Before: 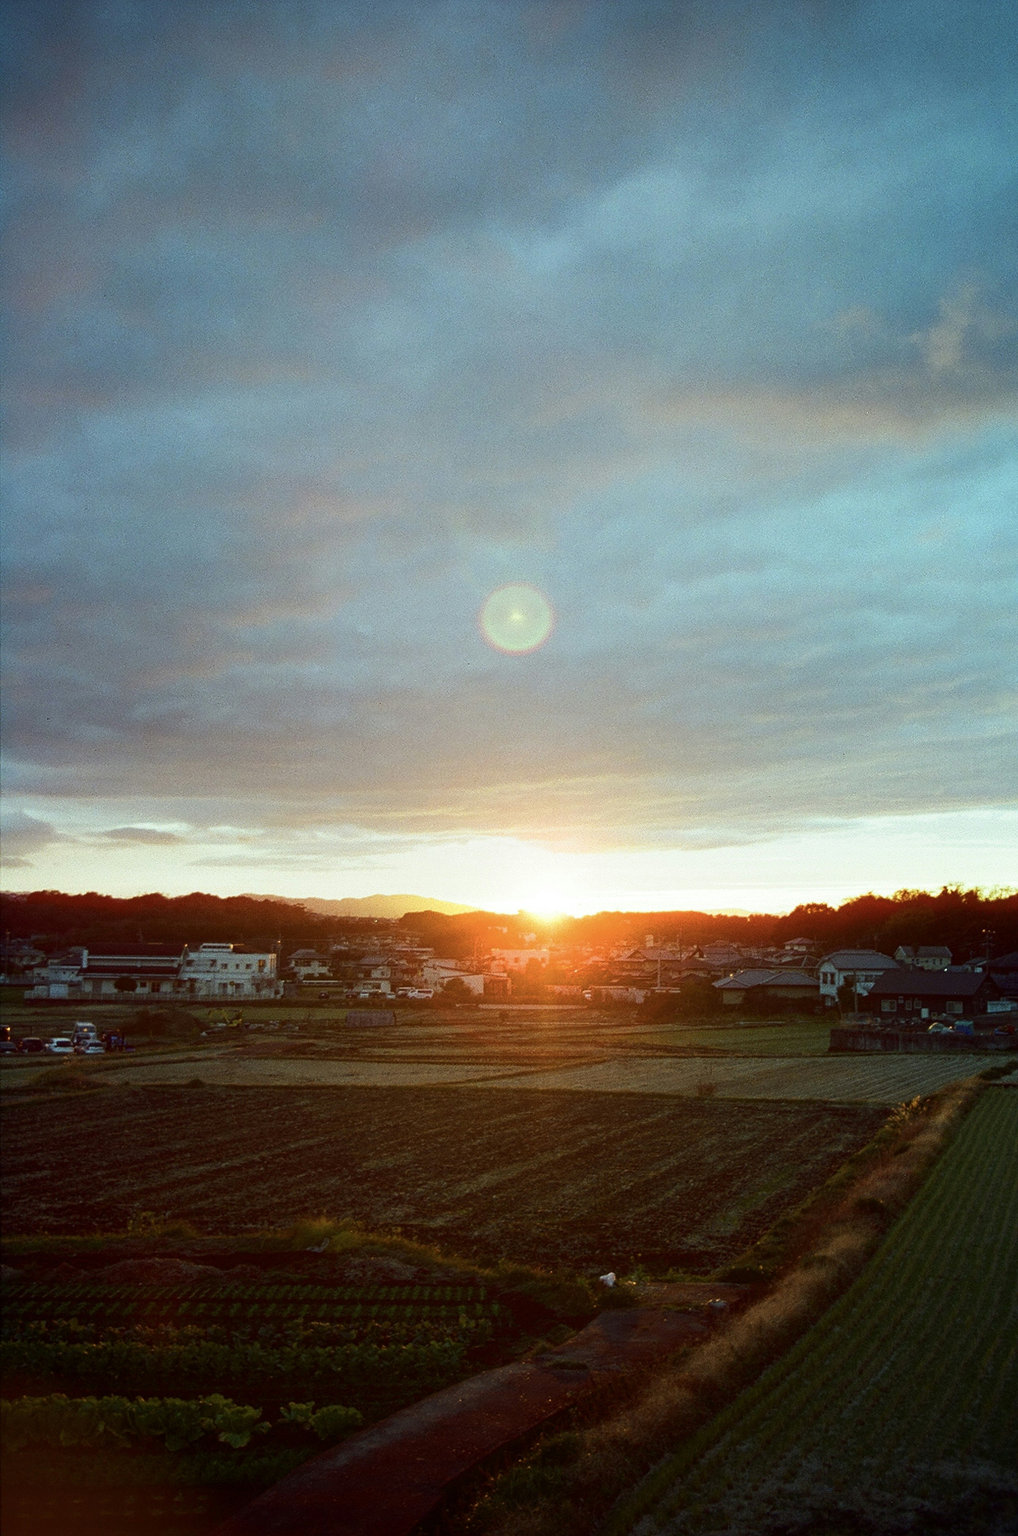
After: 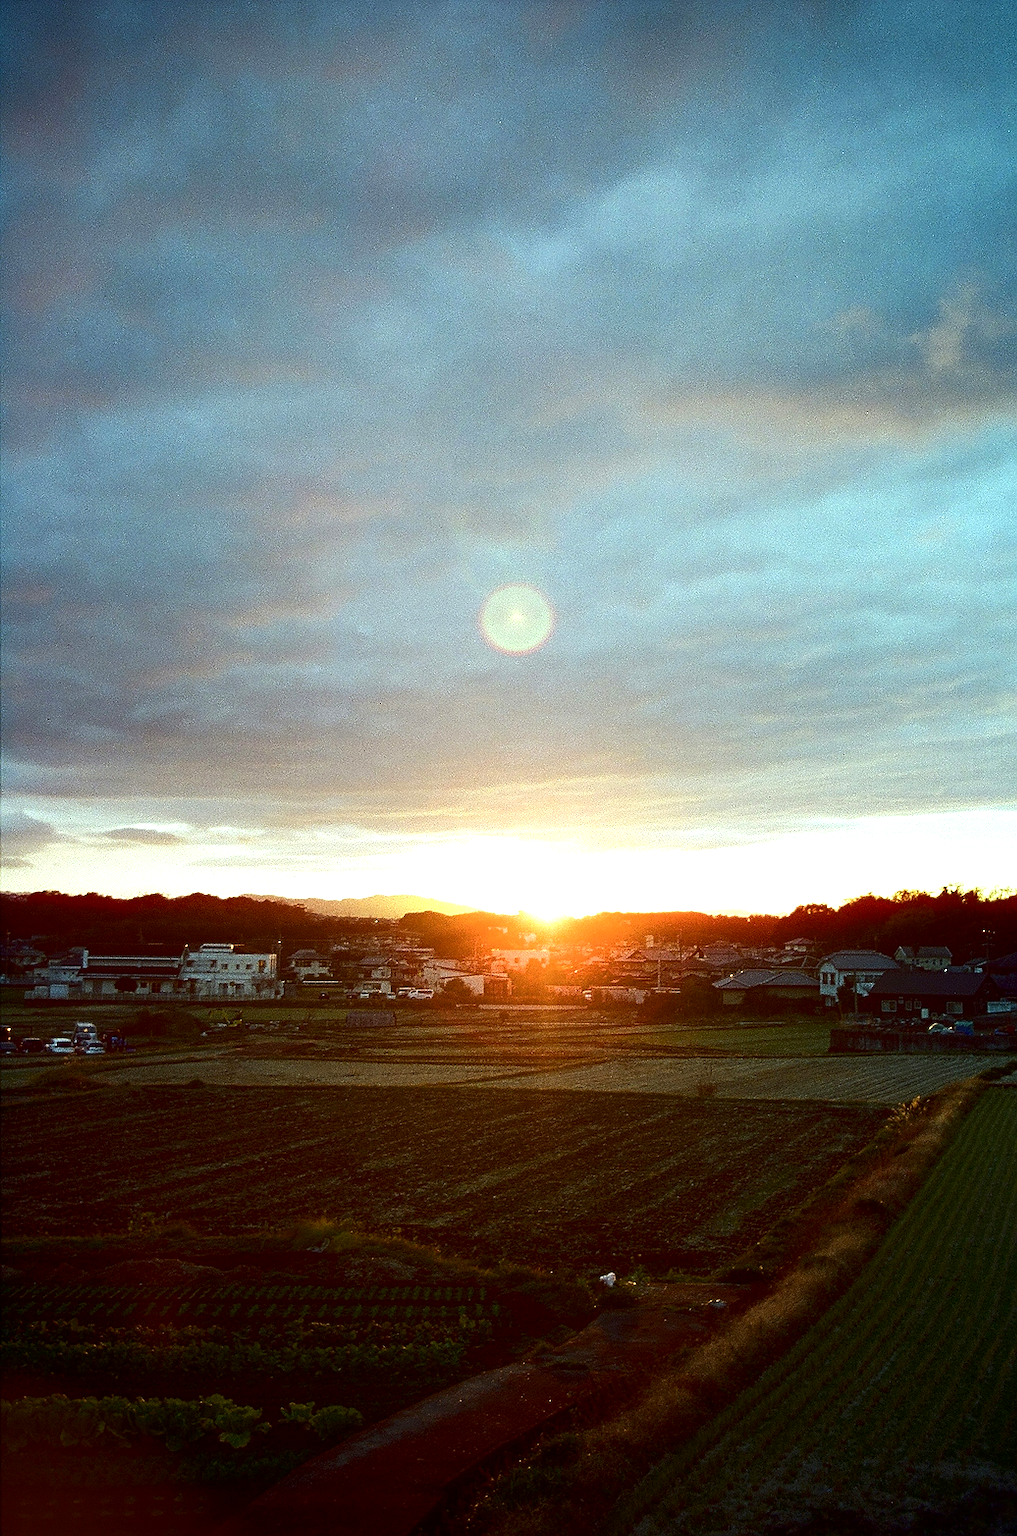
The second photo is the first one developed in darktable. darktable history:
exposure: black level correction 0.001, exposure 0.499 EV, compensate highlight preservation false
sharpen: amount 1.985
contrast brightness saturation: contrast 0.069, brightness -0.129, saturation 0.06
